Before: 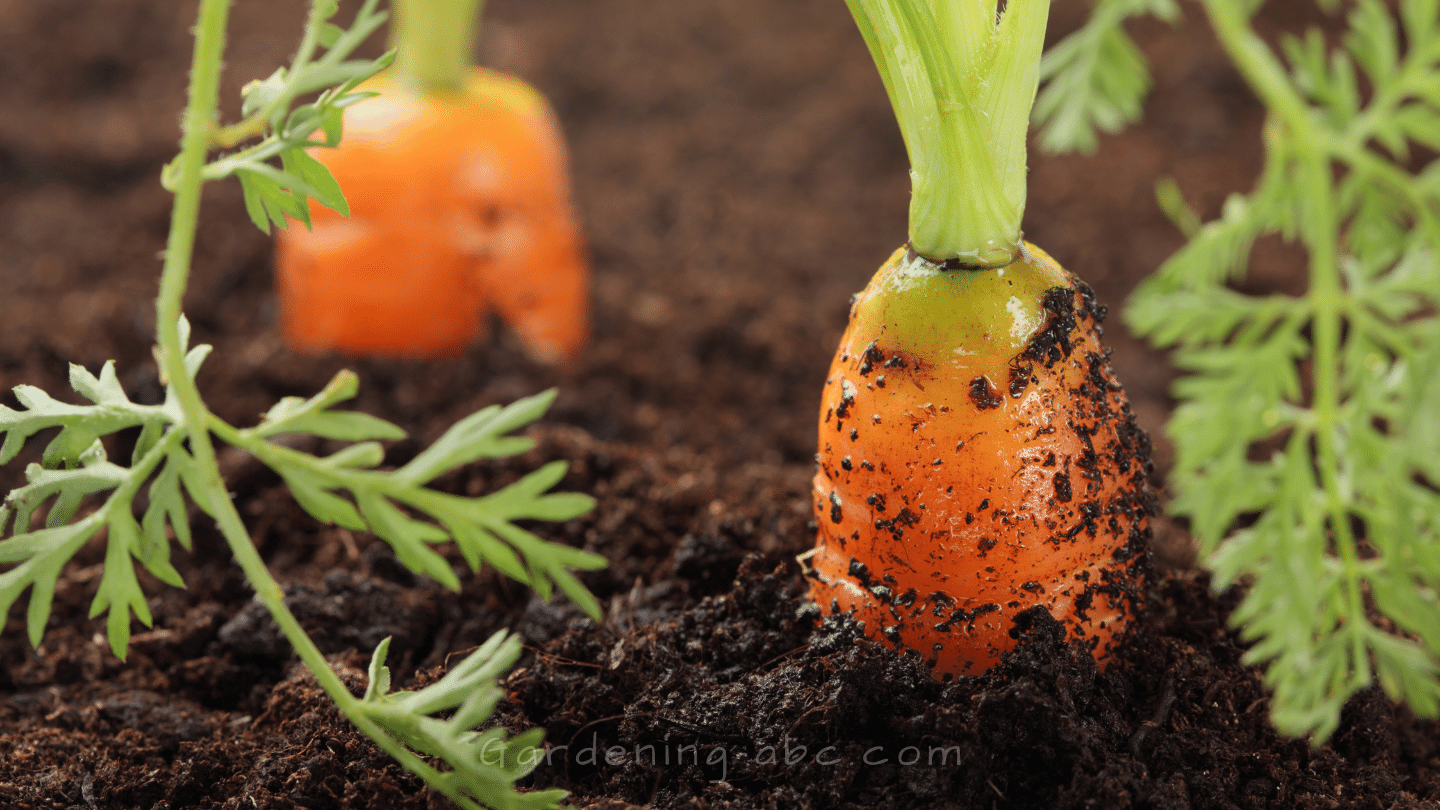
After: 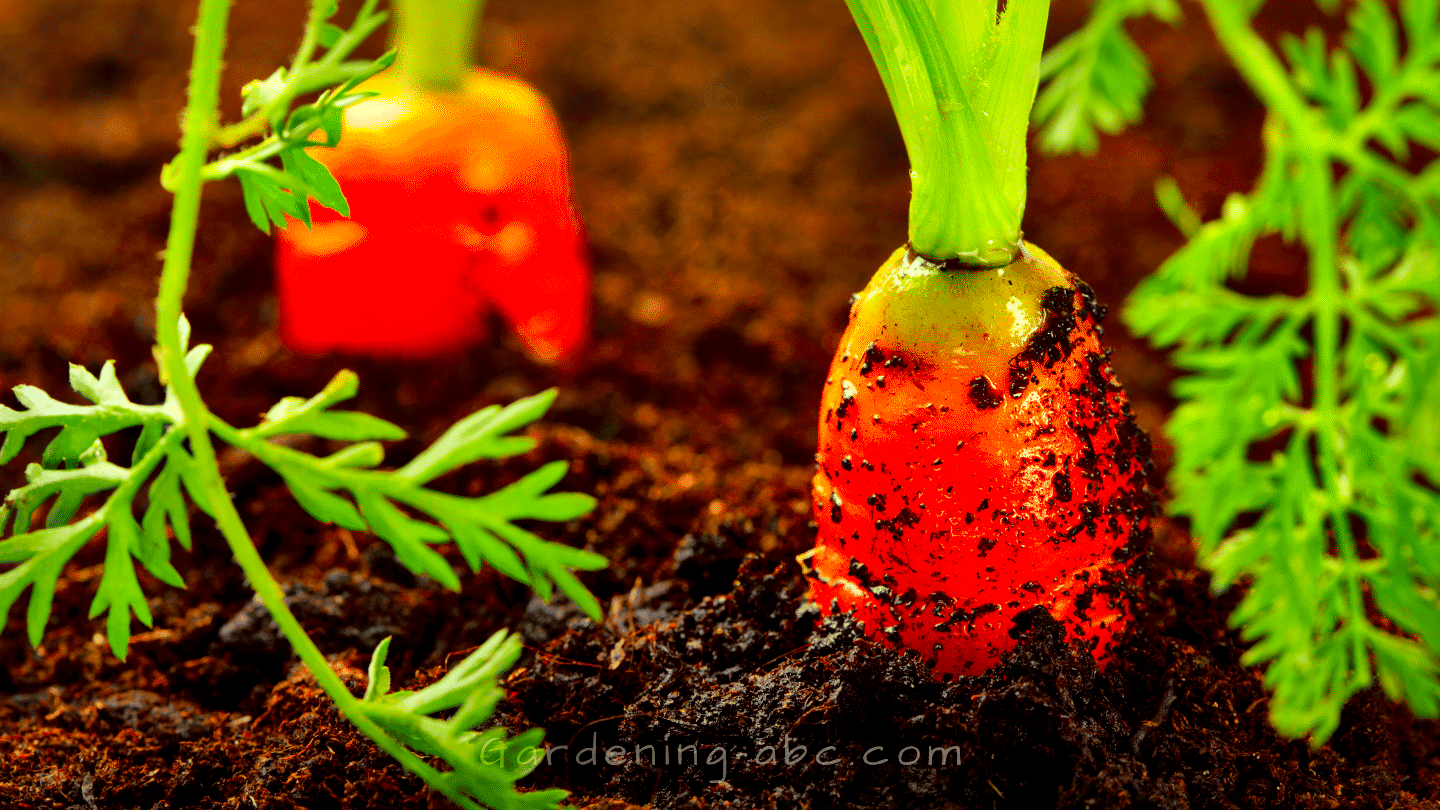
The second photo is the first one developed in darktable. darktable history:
color balance rgb: shadows lift › luminance -7.85%, shadows lift › chroma 2.094%, shadows lift › hue 166.27°, global offset › luminance -0.367%, perceptual saturation grading › global saturation 20%, perceptual saturation grading › highlights 2.898%, perceptual saturation grading › shadows 49.832%
color correction: highlights b* 0.051, saturation 2.1
local contrast: mode bilateral grid, contrast 45, coarseness 70, detail 216%, midtone range 0.2
